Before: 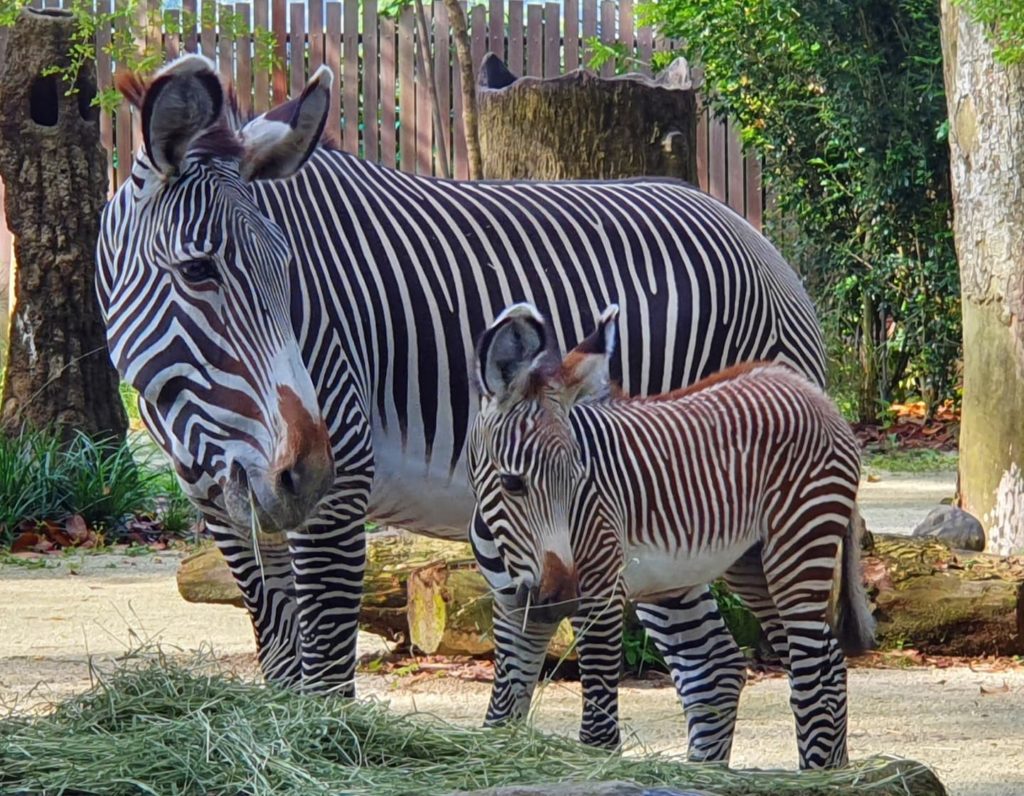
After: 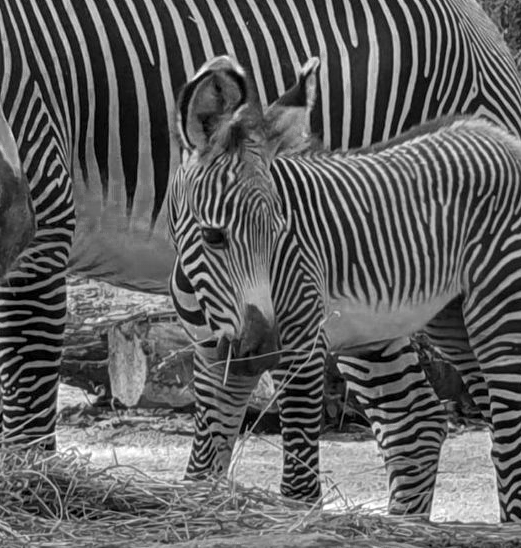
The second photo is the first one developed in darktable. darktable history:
local contrast: on, module defaults
color zones: curves: ch0 [(0.002, 0.589) (0.107, 0.484) (0.146, 0.249) (0.217, 0.352) (0.309, 0.525) (0.39, 0.404) (0.455, 0.169) (0.597, 0.055) (0.724, 0.212) (0.775, 0.691) (0.869, 0.571) (1, 0.587)]; ch1 [(0, 0) (0.143, 0) (0.286, 0) (0.429, 0) (0.571, 0) (0.714, 0) (0.857, 0)]
crop and rotate: left 29.237%, top 31.152%, right 19.807%
